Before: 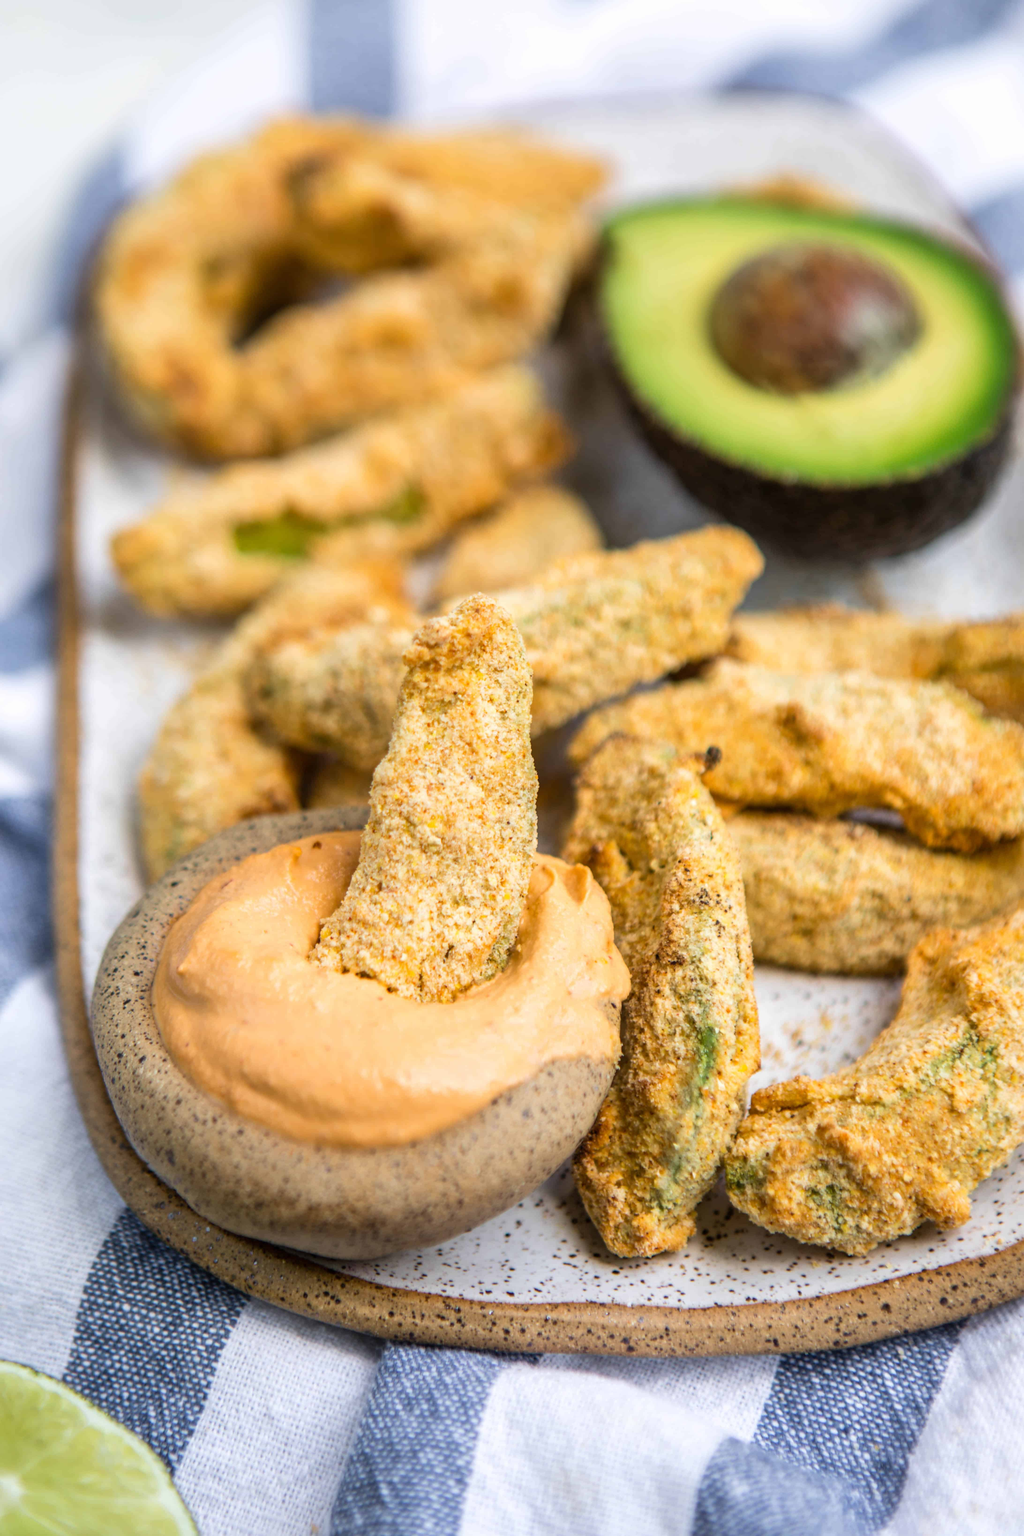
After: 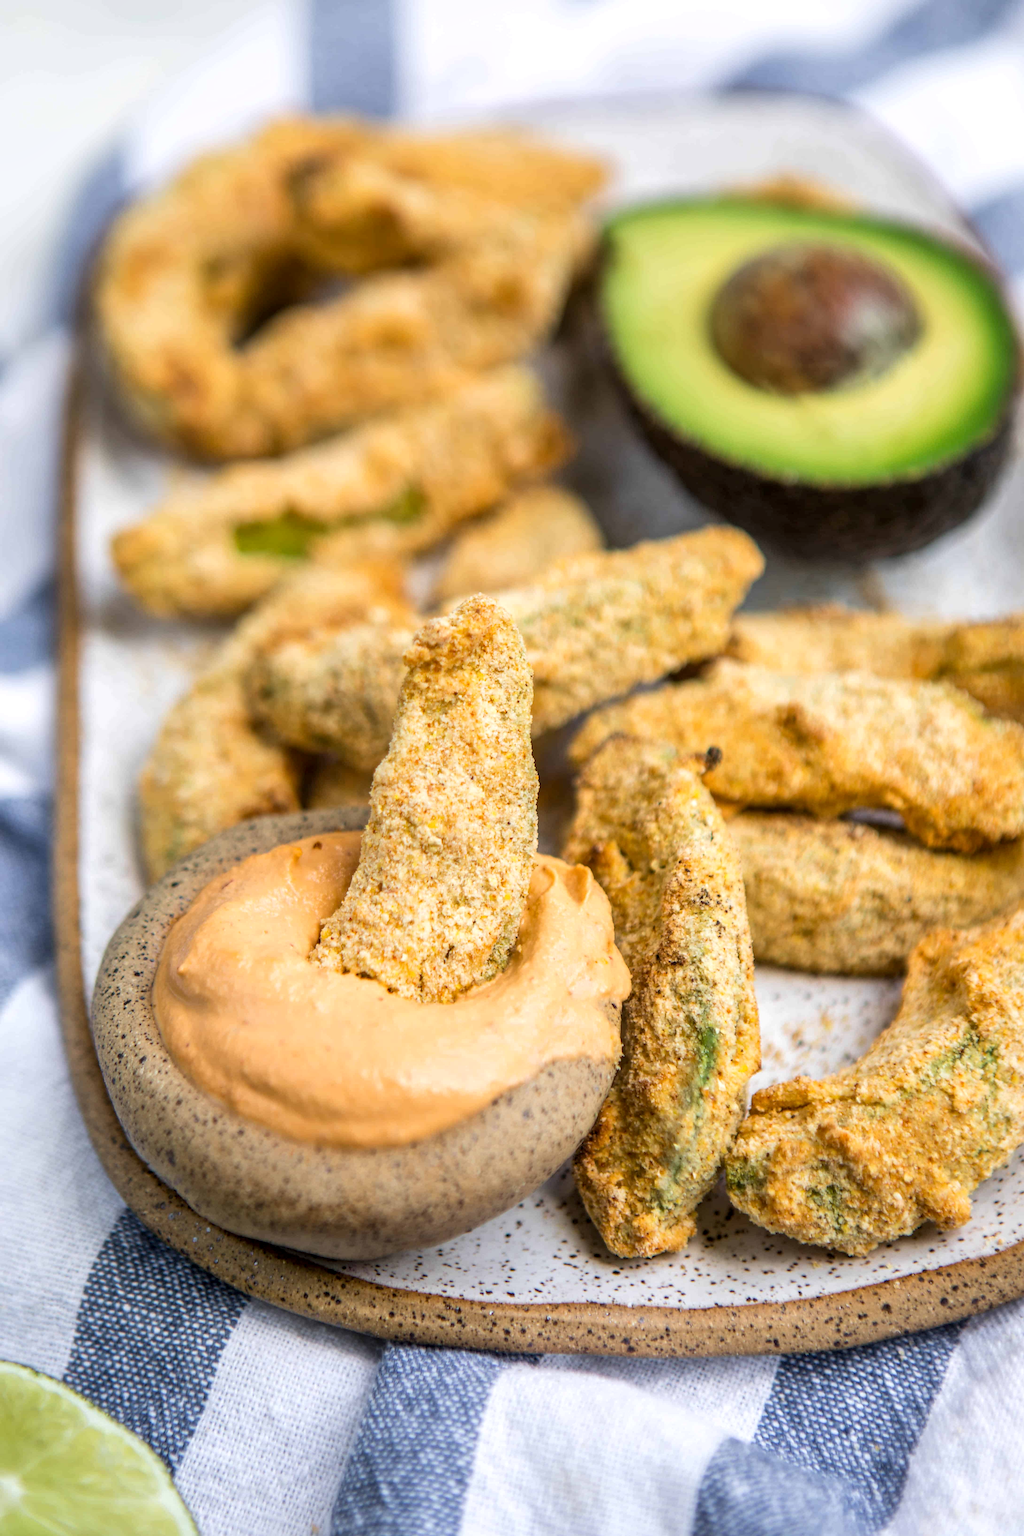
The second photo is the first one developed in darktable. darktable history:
sharpen: on, module defaults
local contrast: highlights 107%, shadows 100%, detail 119%, midtone range 0.2
